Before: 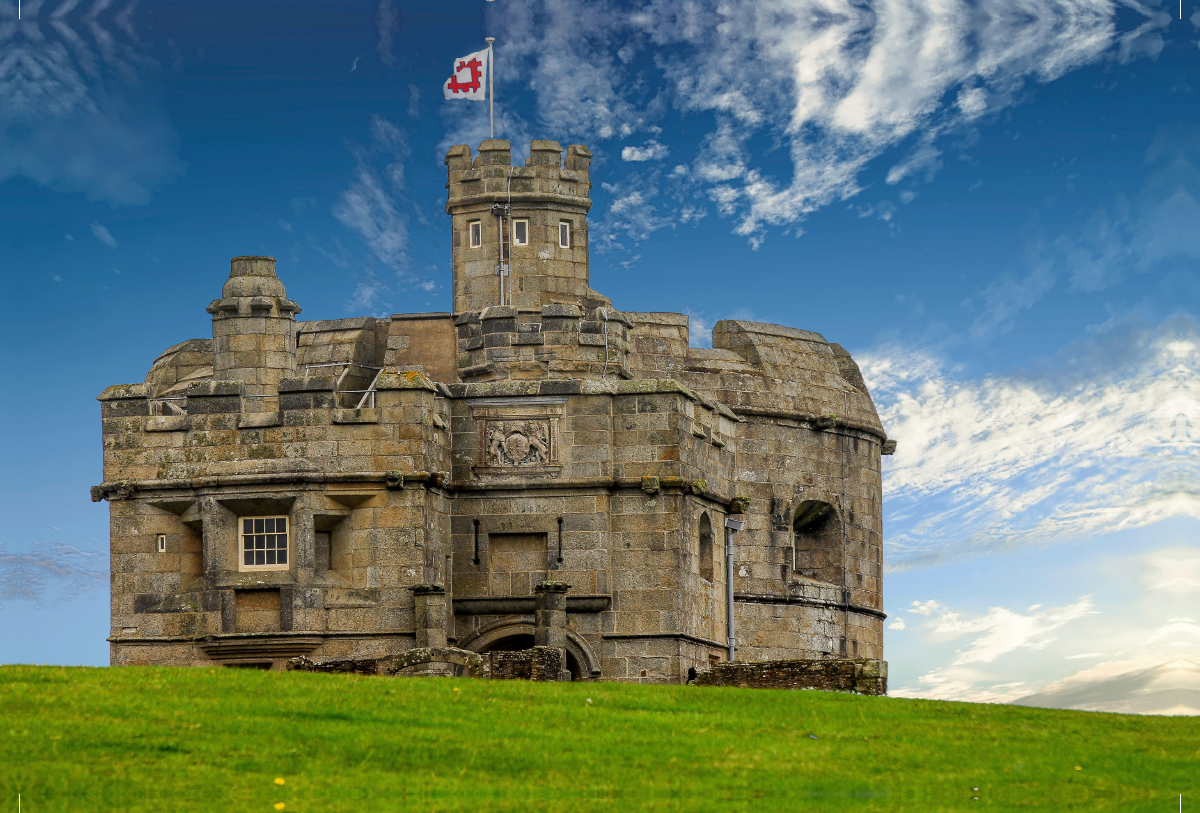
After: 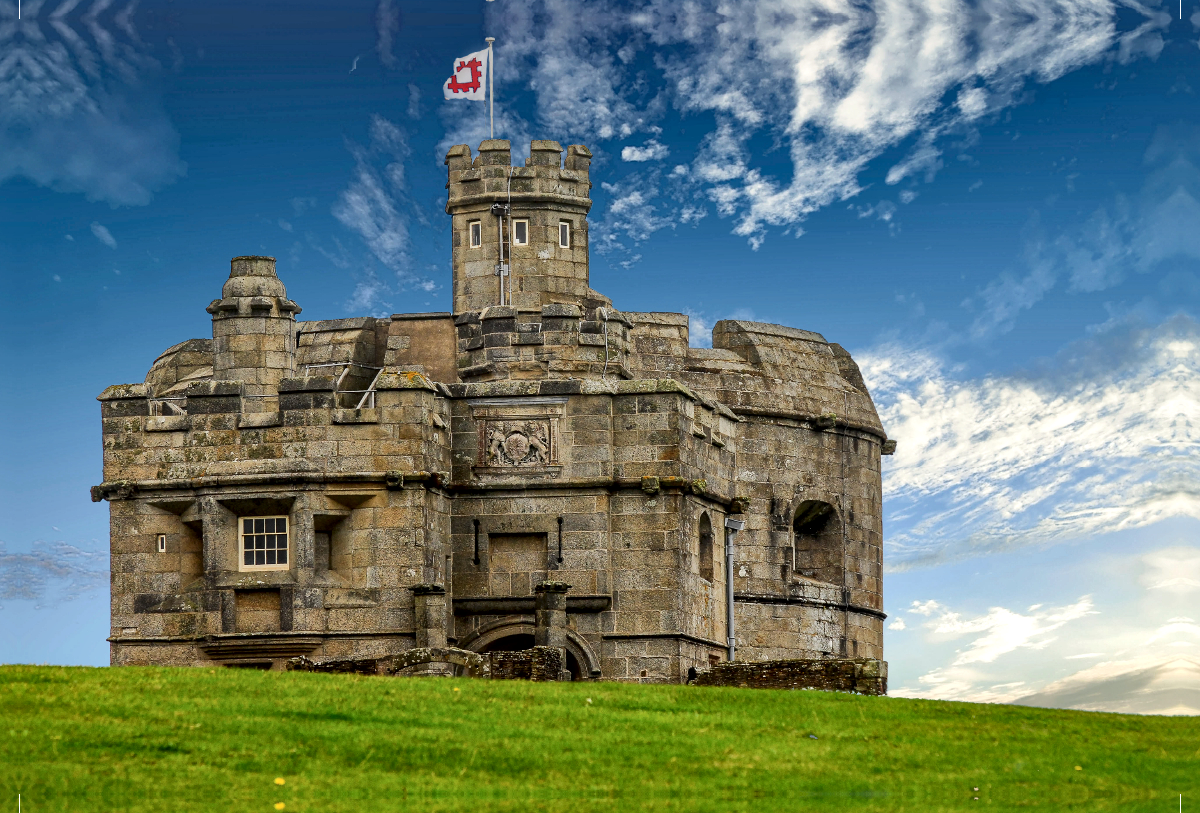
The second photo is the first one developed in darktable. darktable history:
local contrast: mode bilateral grid, contrast 19, coarseness 51, detail 159%, midtone range 0.2
